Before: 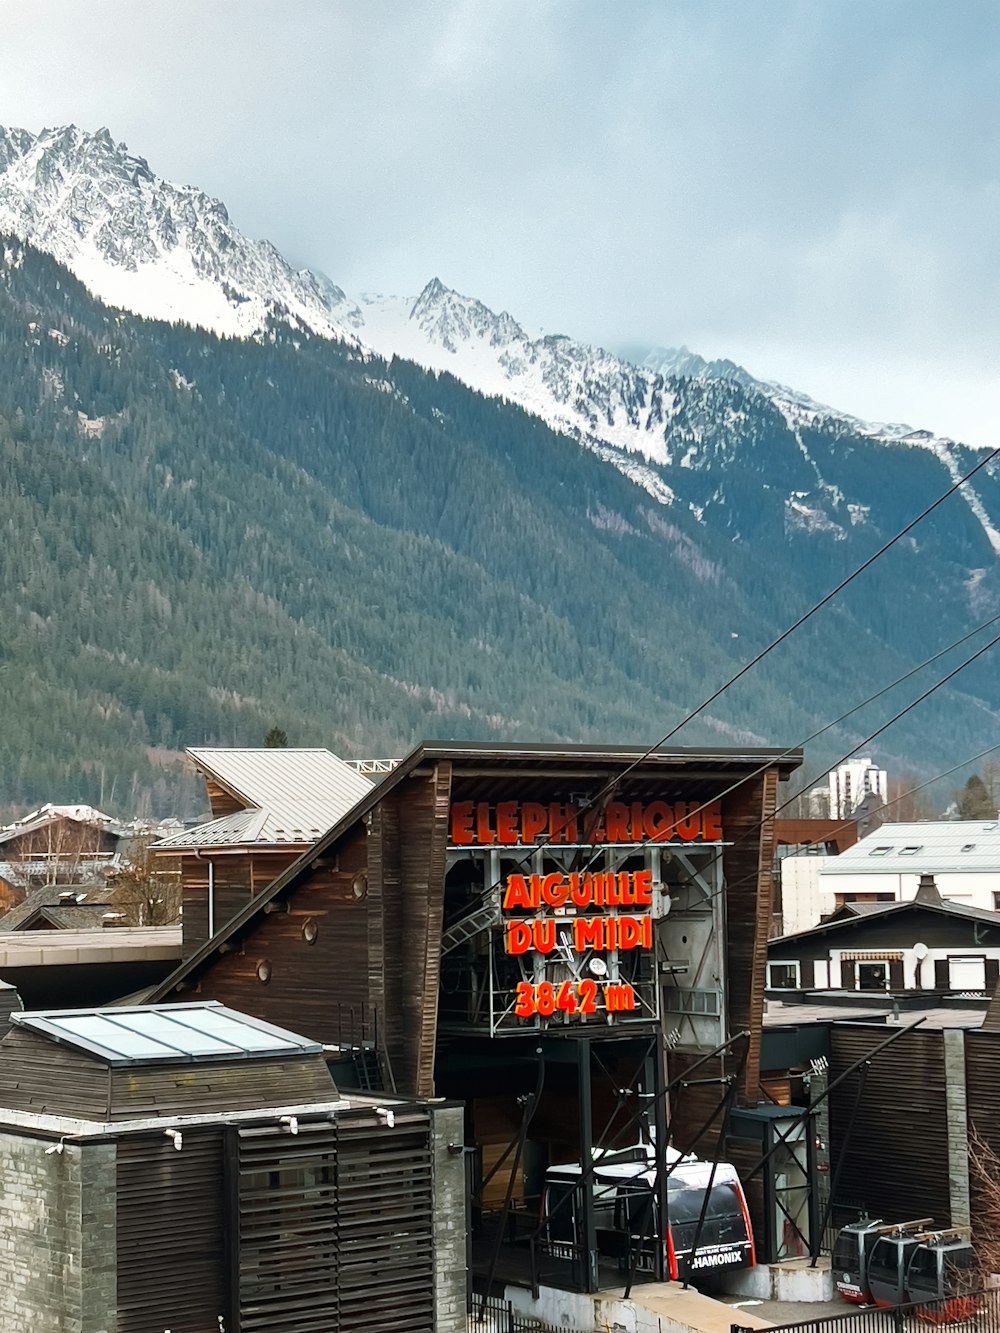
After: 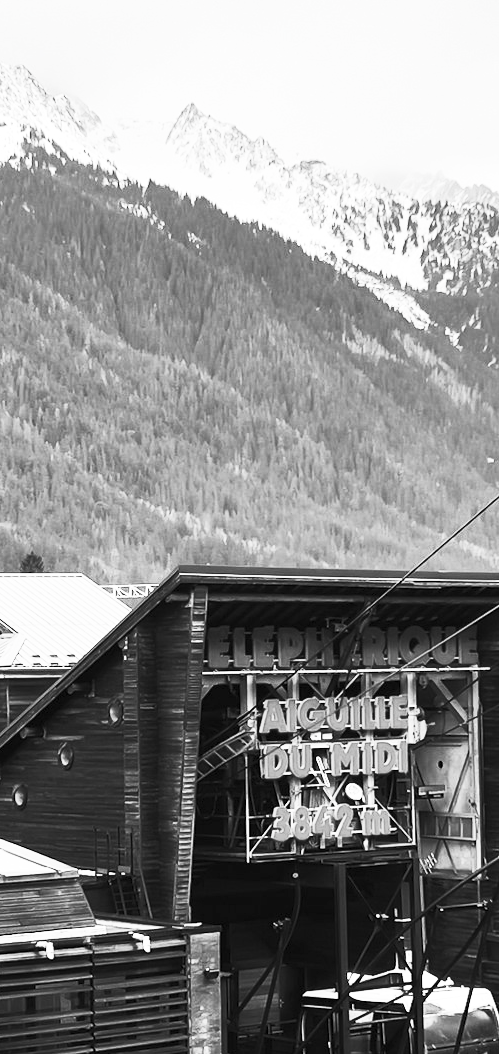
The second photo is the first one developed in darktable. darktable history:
crop and rotate: angle 0.018°, left 24.466%, top 13.145%, right 25.561%, bottom 7.696%
contrast brightness saturation: contrast 0.548, brightness 0.473, saturation -0.999
tone equalizer: on, module defaults
